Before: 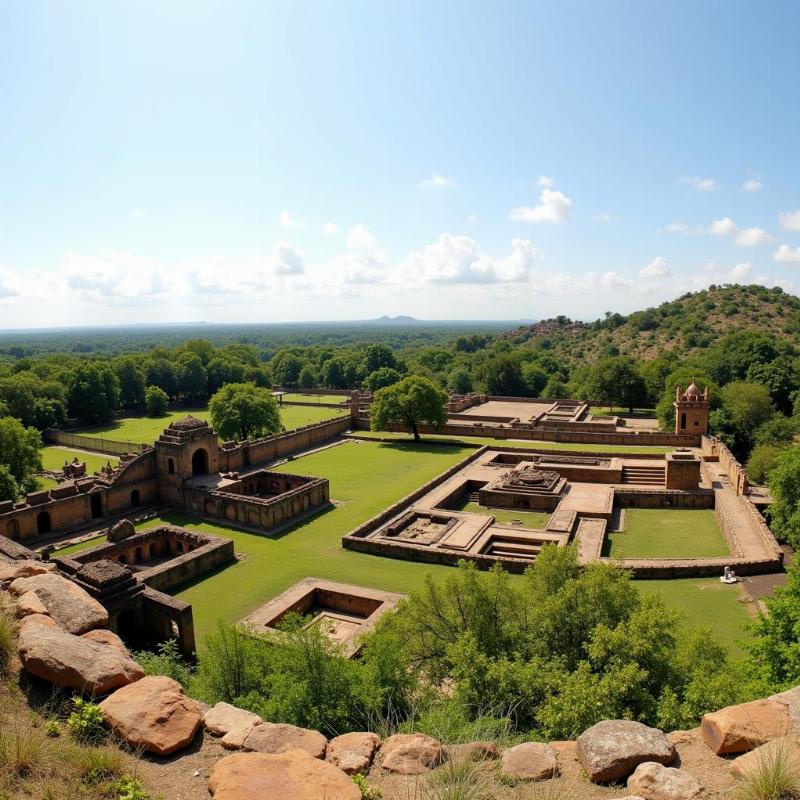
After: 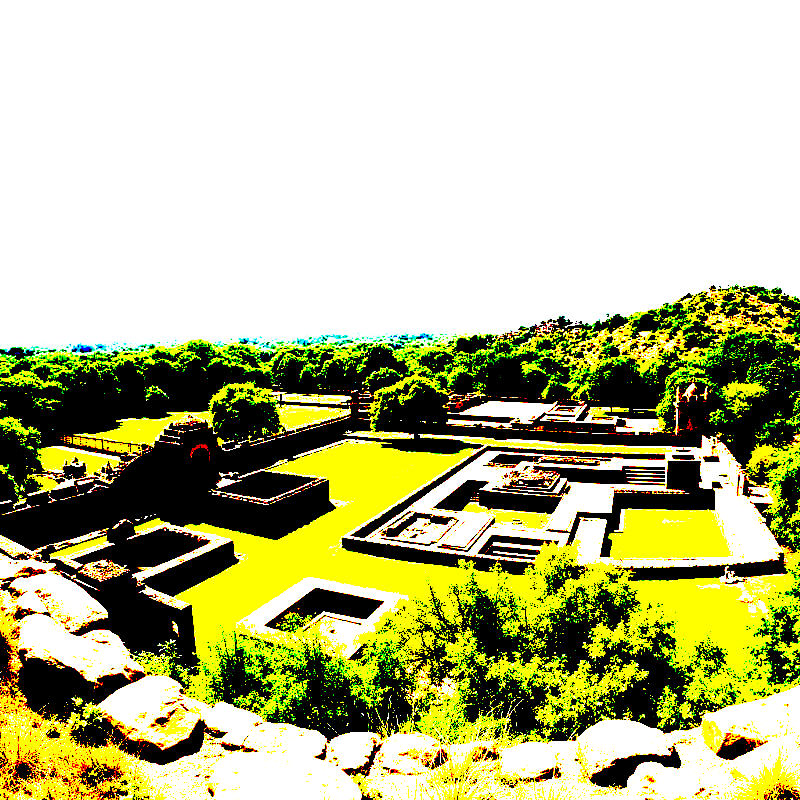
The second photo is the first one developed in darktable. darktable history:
local contrast: mode bilateral grid, contrast 21, coarseness 50, detail 148%, midtone range 0.2
base curve: curves: ch0 [(0, 0) (0.028, 0.03) (0.121, 0.232) (0.46, 0.748) (0.859, 0.968) (1, 1)], preserve colors none
exposure: black level correction 0.1, exposure 2.929 EV, compensate exposure bias true, compensate highlight preservation false
